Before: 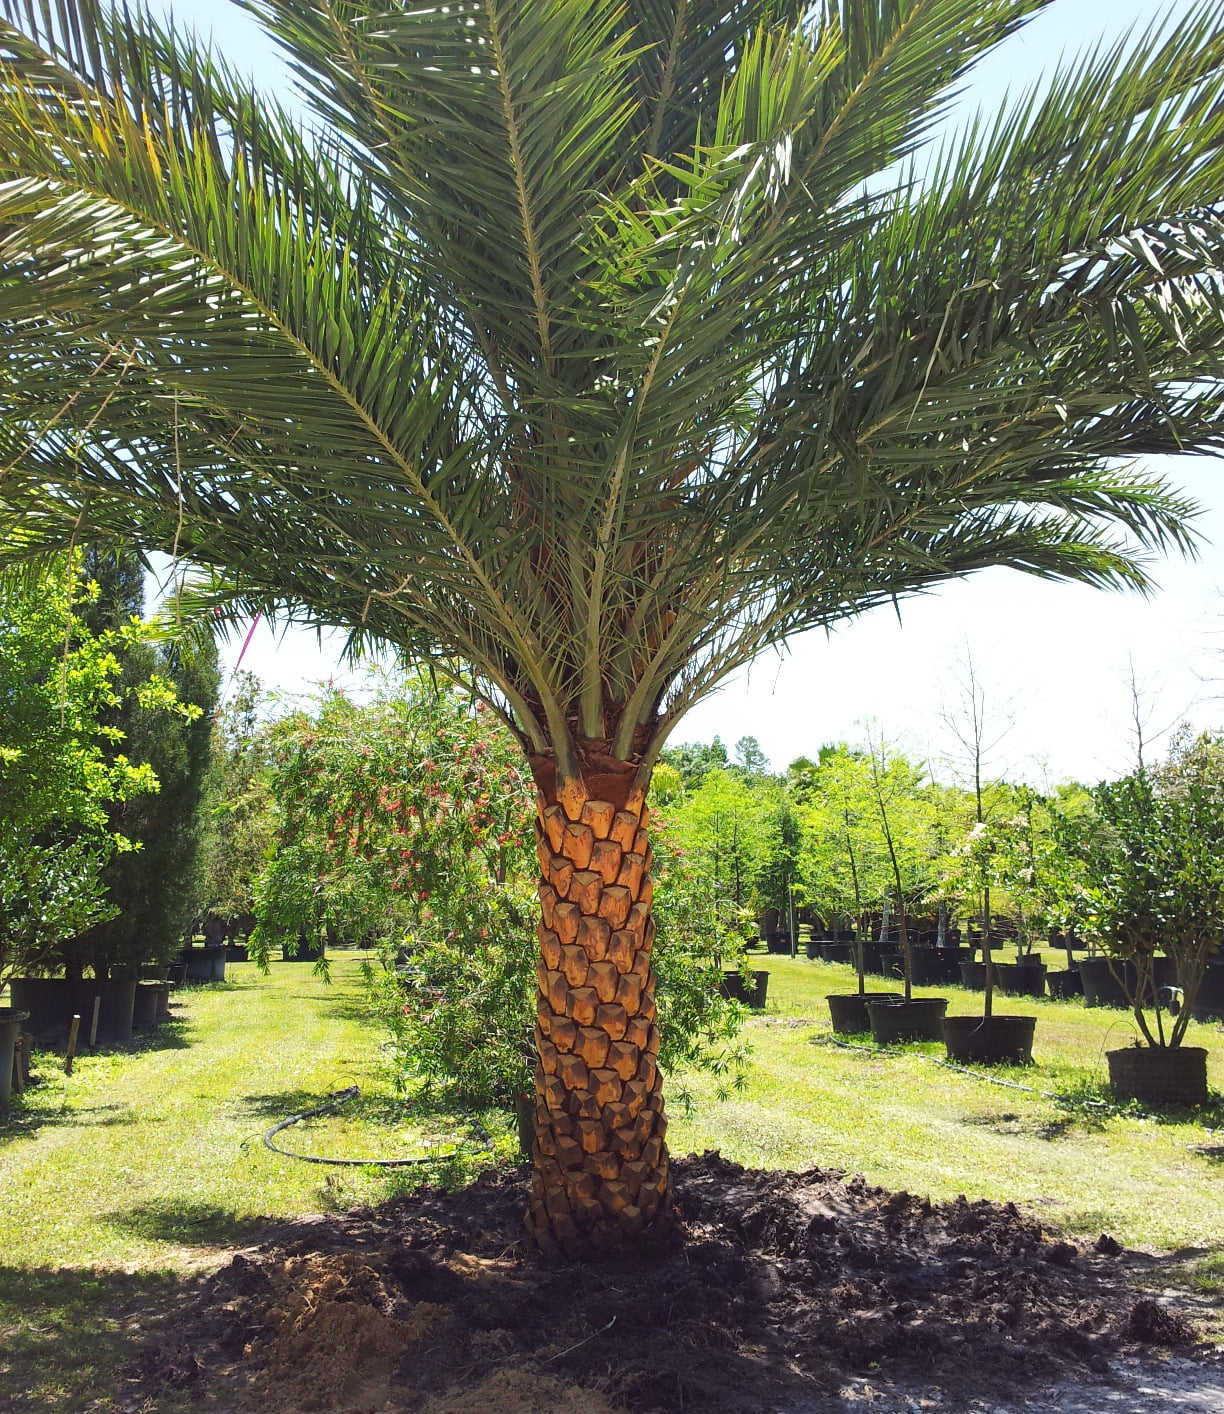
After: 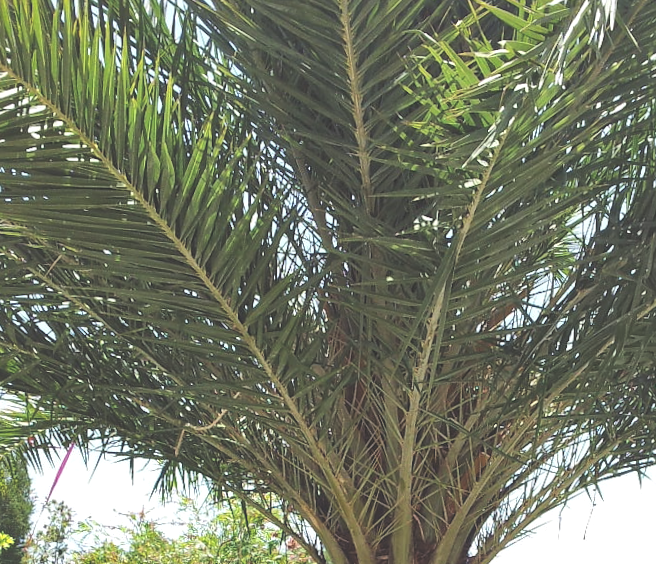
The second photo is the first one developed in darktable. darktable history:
exposure: black level correction -0.041, exposure 0.064 EV, compensate highlight preservation false
local contrast: mode bilateral grid, contrast 20, coarseness 50, detail 144%, midtone range 0.2
haze removal: strength 0.29, distance 0.25, compatibility mode true, adaptive false
rotate and perspective: rotation 1.57°, crop left 0.018, crop right 0.982, crop top 0.039, crop bottom 0.961
crop: left 15.306%, top 9.065%, right 30.789%, bottom 48.638%
